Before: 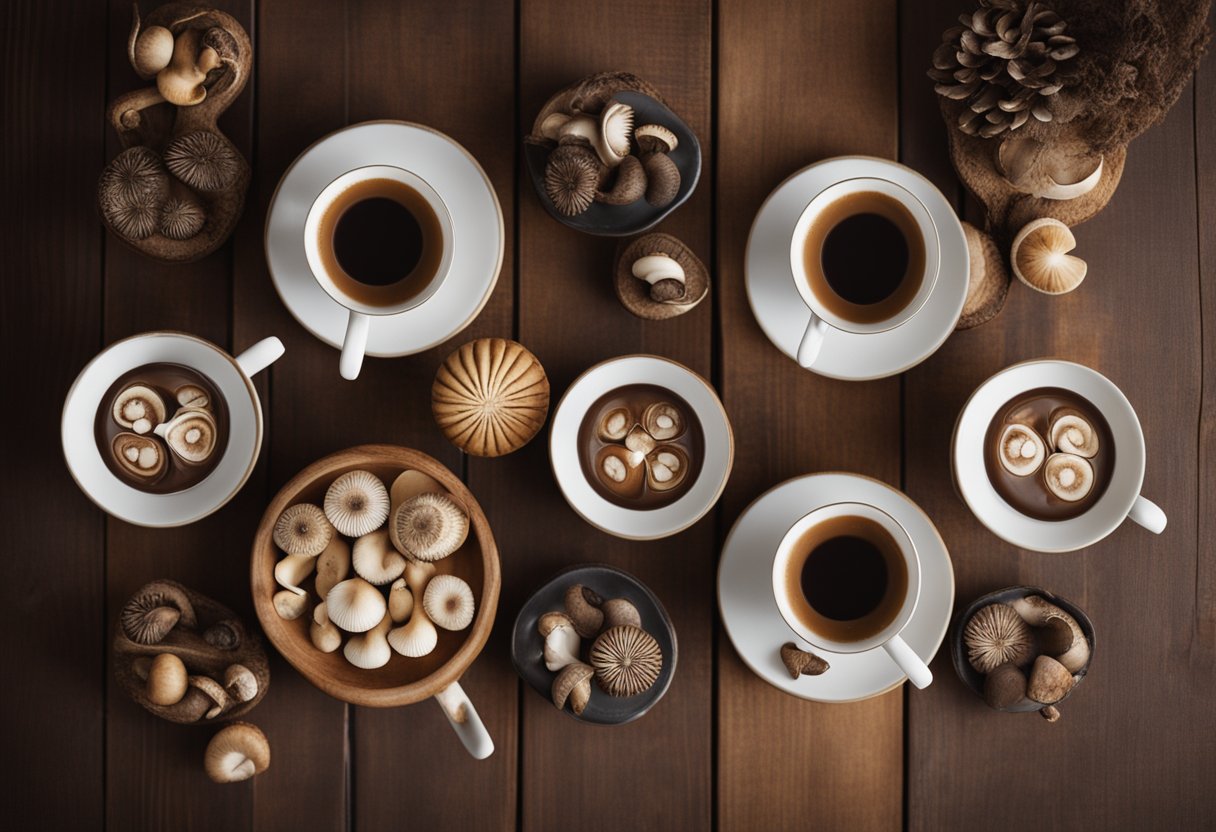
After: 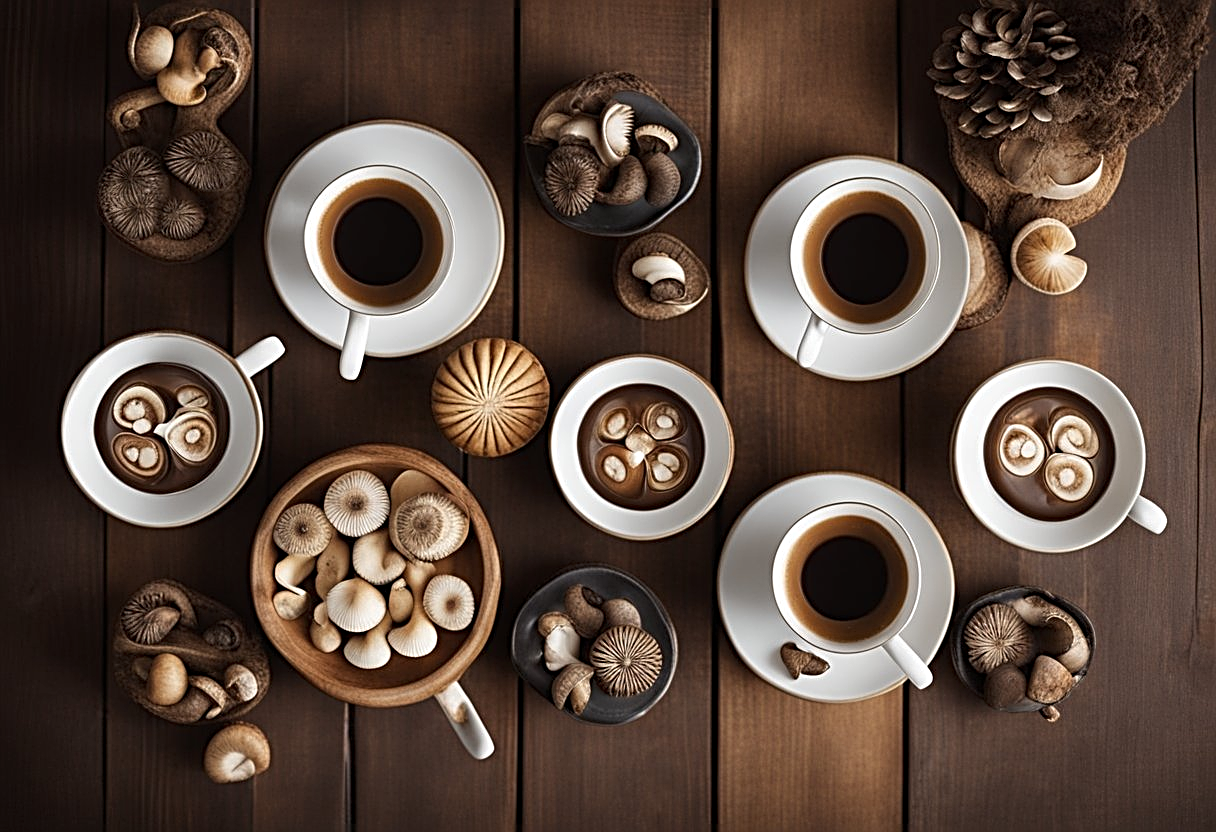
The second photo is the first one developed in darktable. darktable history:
tone equalizer: mask exposure compensation -0.497 EV
sharpen: radius 2.985, amount 0.762
local contrast: highlights 106%, shadows 98%, detail 119%, midtone range 0.2
